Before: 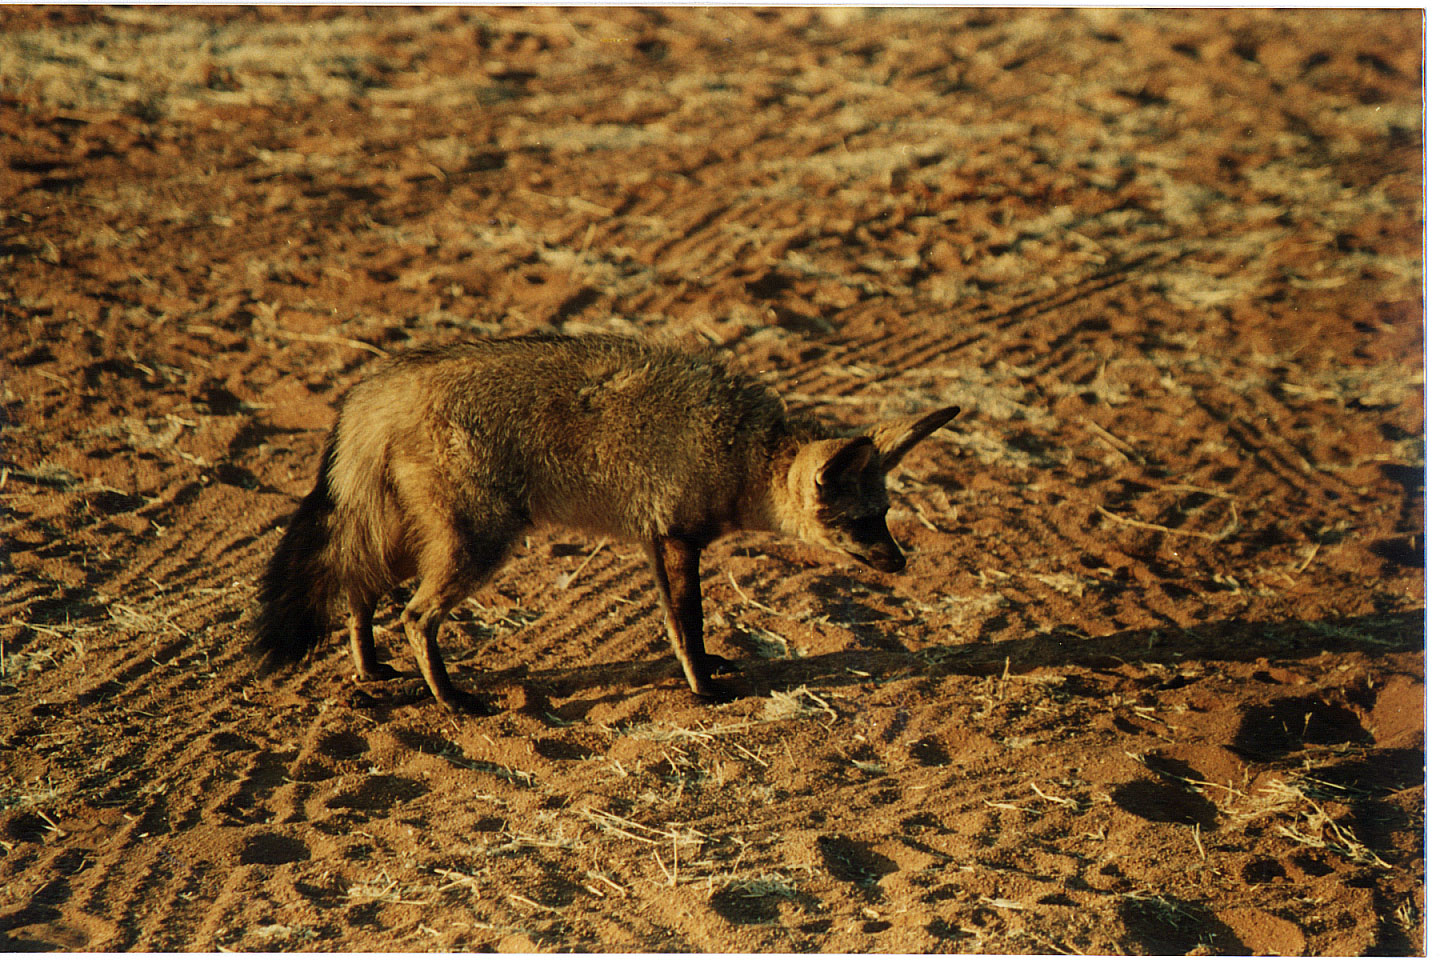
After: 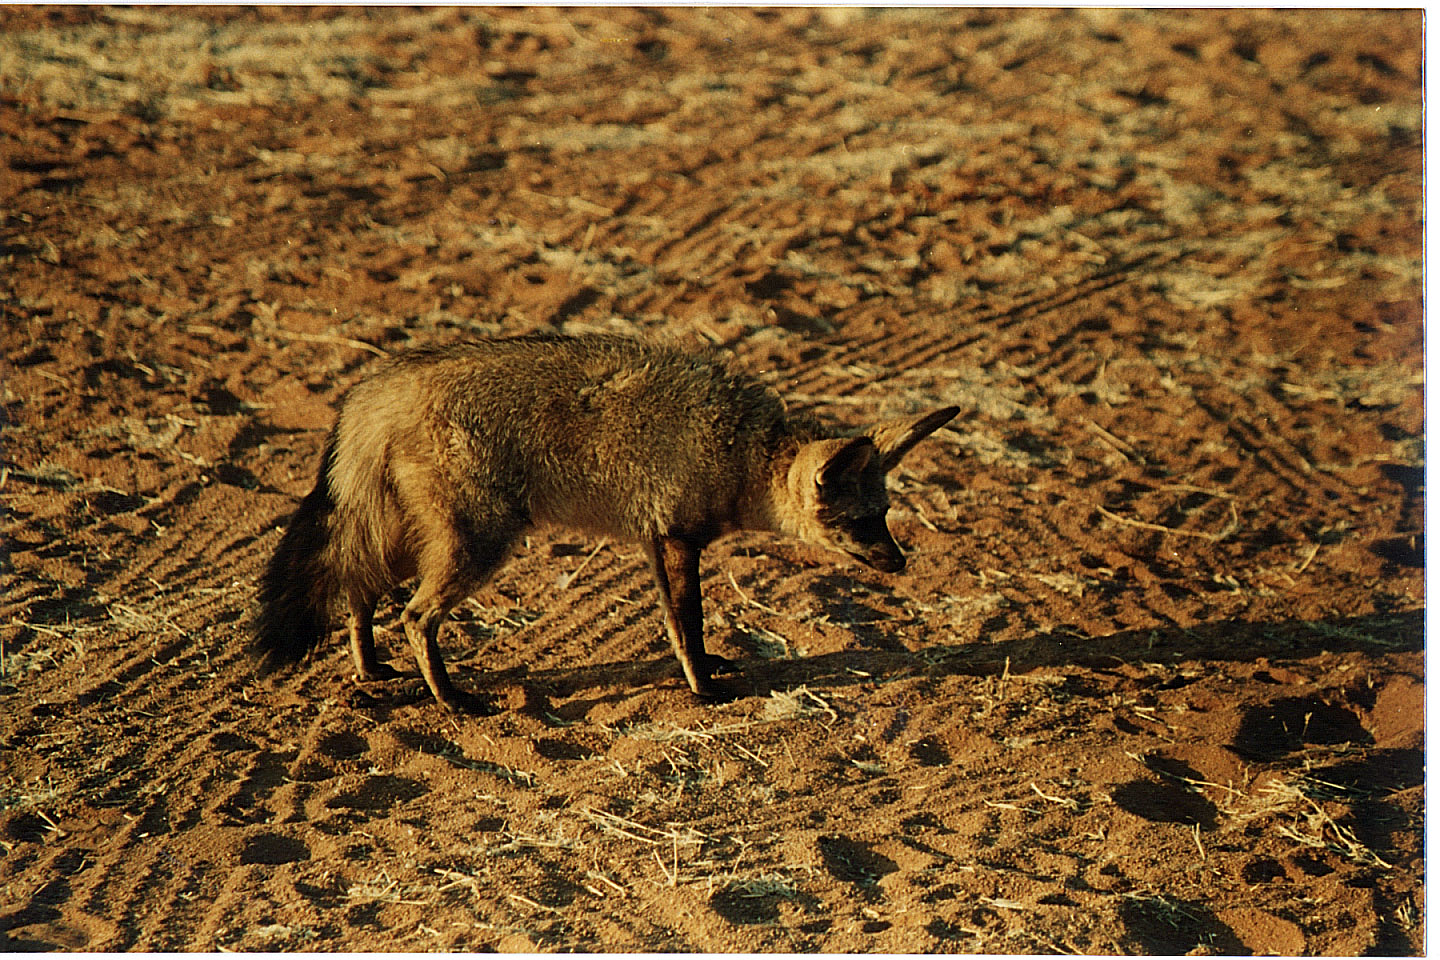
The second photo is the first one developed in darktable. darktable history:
sharpen: radius 2.152, amount 0.379, threshold 0.058
